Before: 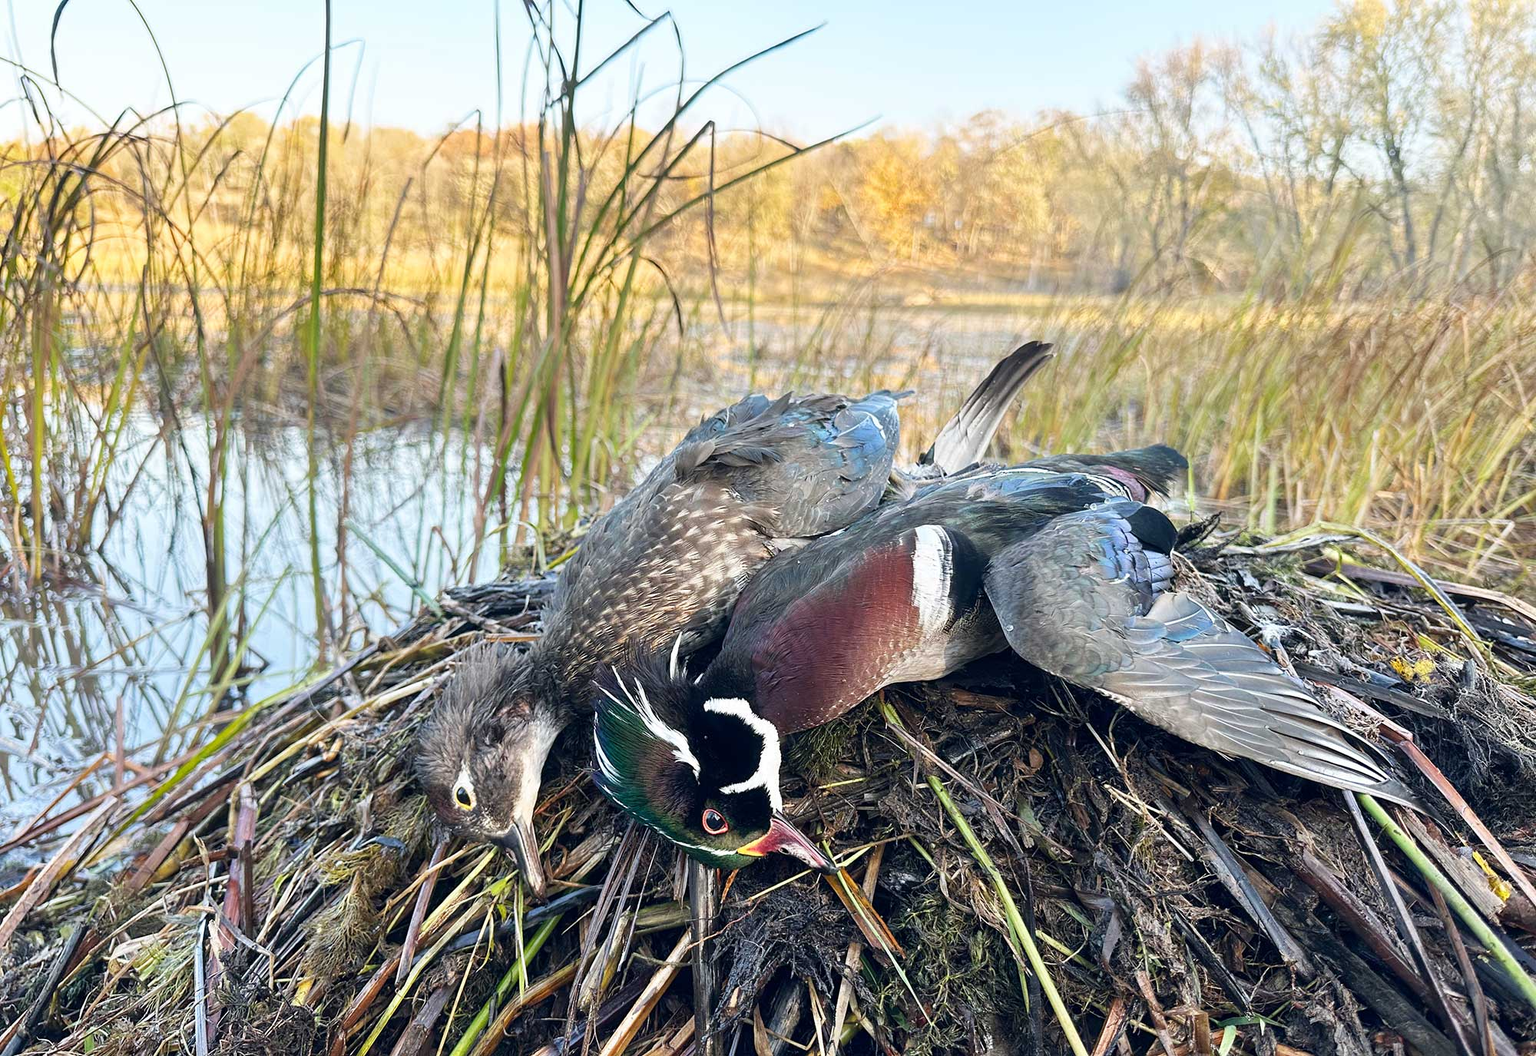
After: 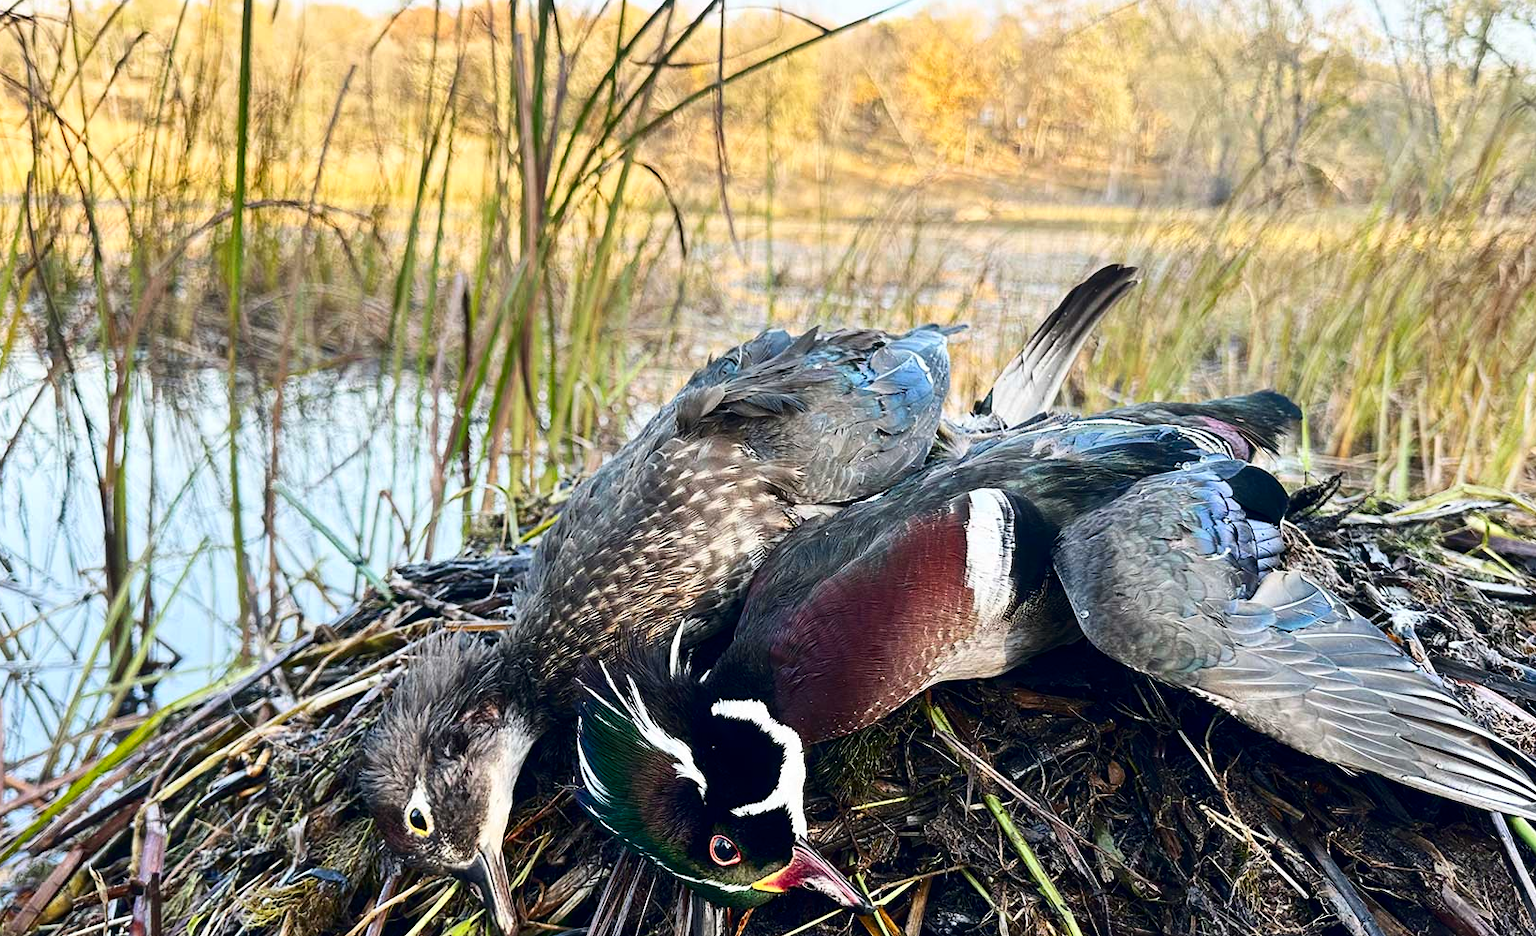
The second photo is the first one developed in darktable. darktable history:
crop: left 7.856%, top 11.836%, right 10.12%, bottom 15.387%
white balance: emerald 1
contrast brightness saturation: contrast 0.2, brightness -0.11, saturation 0.1
